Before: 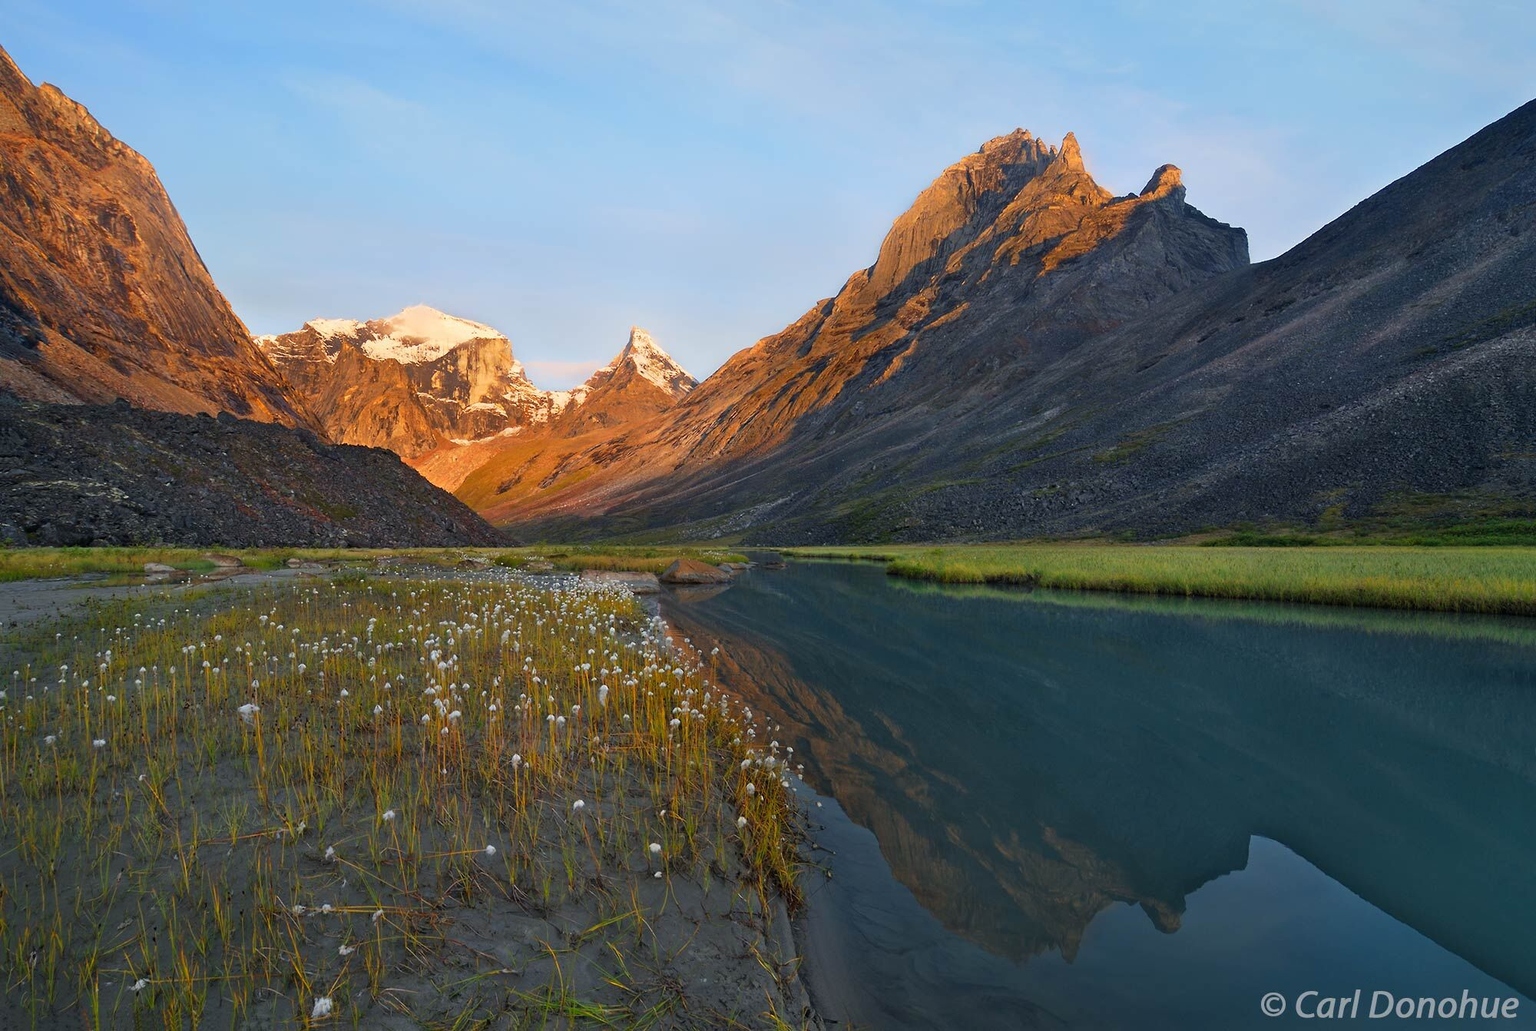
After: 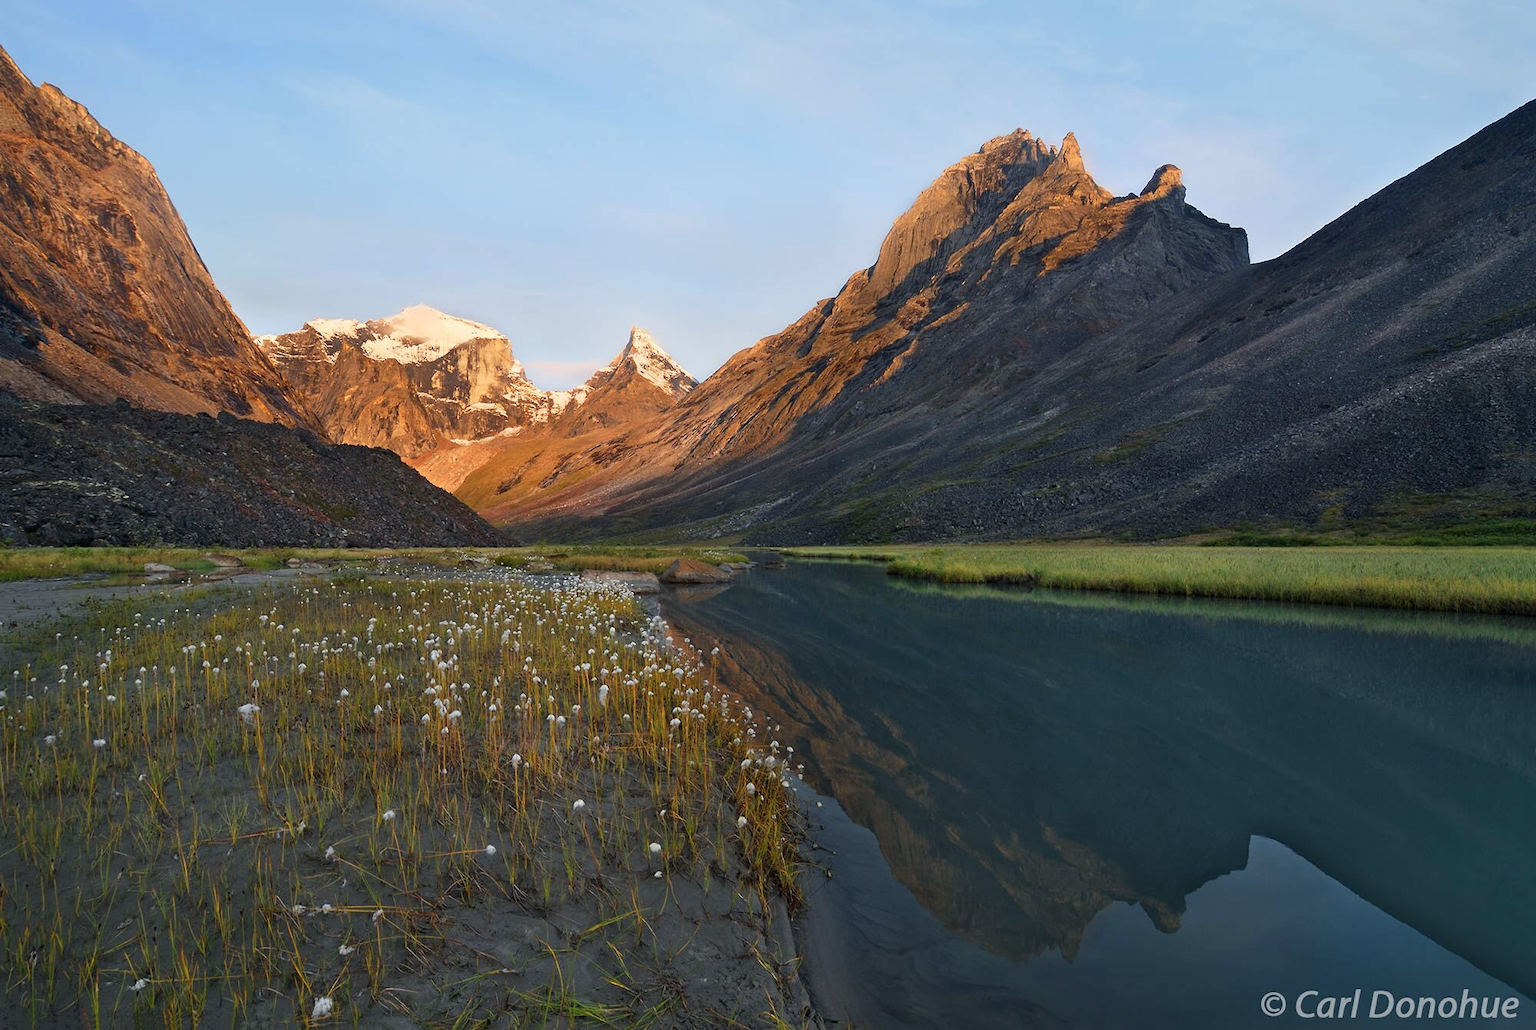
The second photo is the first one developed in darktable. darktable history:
contrast brightness saturation: contrast 0.106, saturation -0.153
